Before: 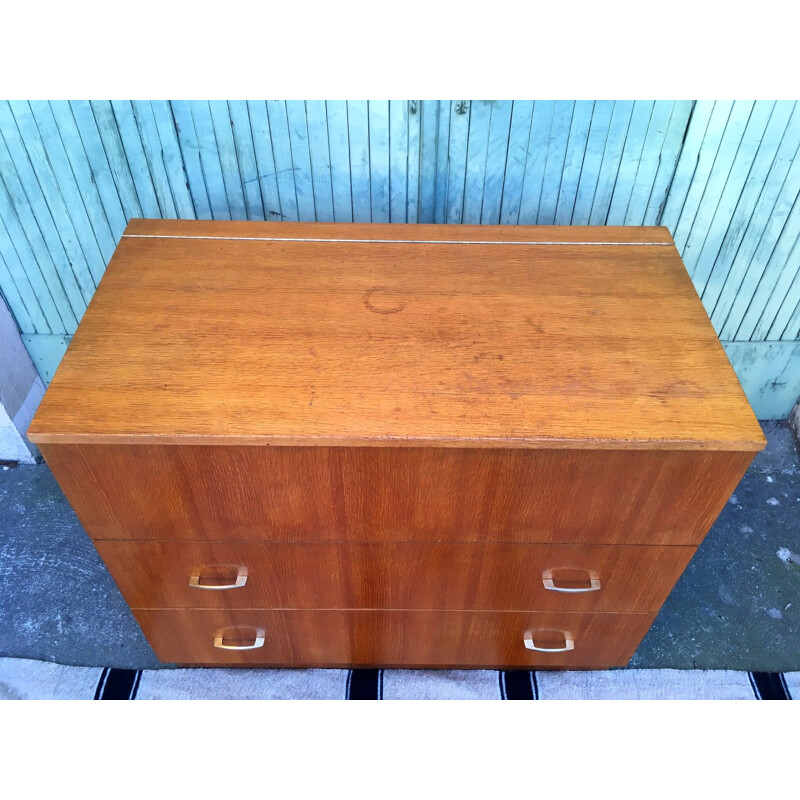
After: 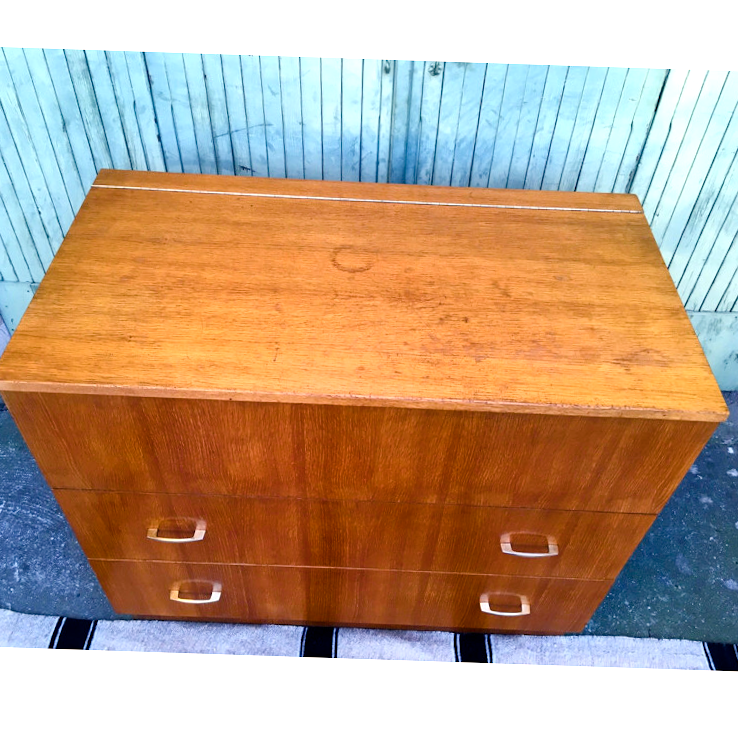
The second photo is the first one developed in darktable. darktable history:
color balance rgb: highlights gain › chroma 3.091%, highlights gain › hue 60.16°, perceptual saturation grading › global saturation 20%, perceptual saturation grading › highlights -24.723%, perceptual saturation grading › shadows 49.252%, perceptual brilliance grading › highlights 9.511%, perceptual brilliance grading › mid-tones 5.672%, global vibrance 20%
contrast brightness saturation: contrast 0.107, saturation -0.164
exposure: black level correction 0, exposure 0 EV, compensate highlight preservation false
crop and rotate: angle -1.89°, left 3.133%, top 3.769%, right 1.587%, bottom 0.563%
